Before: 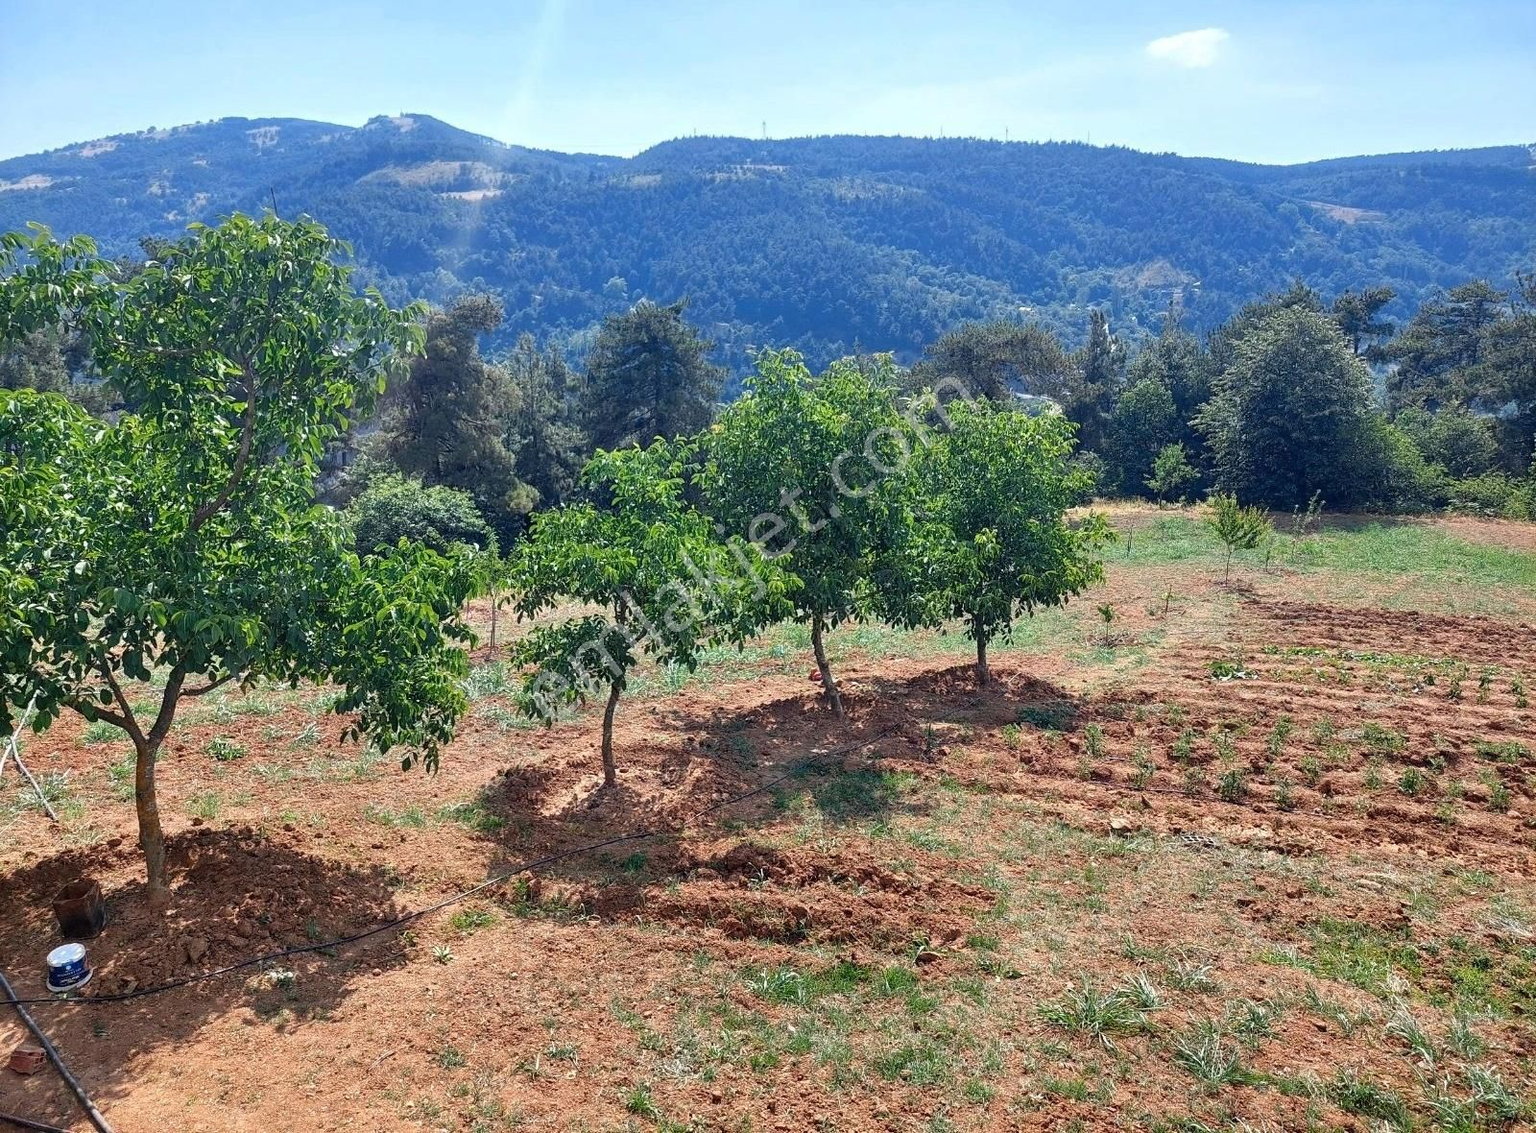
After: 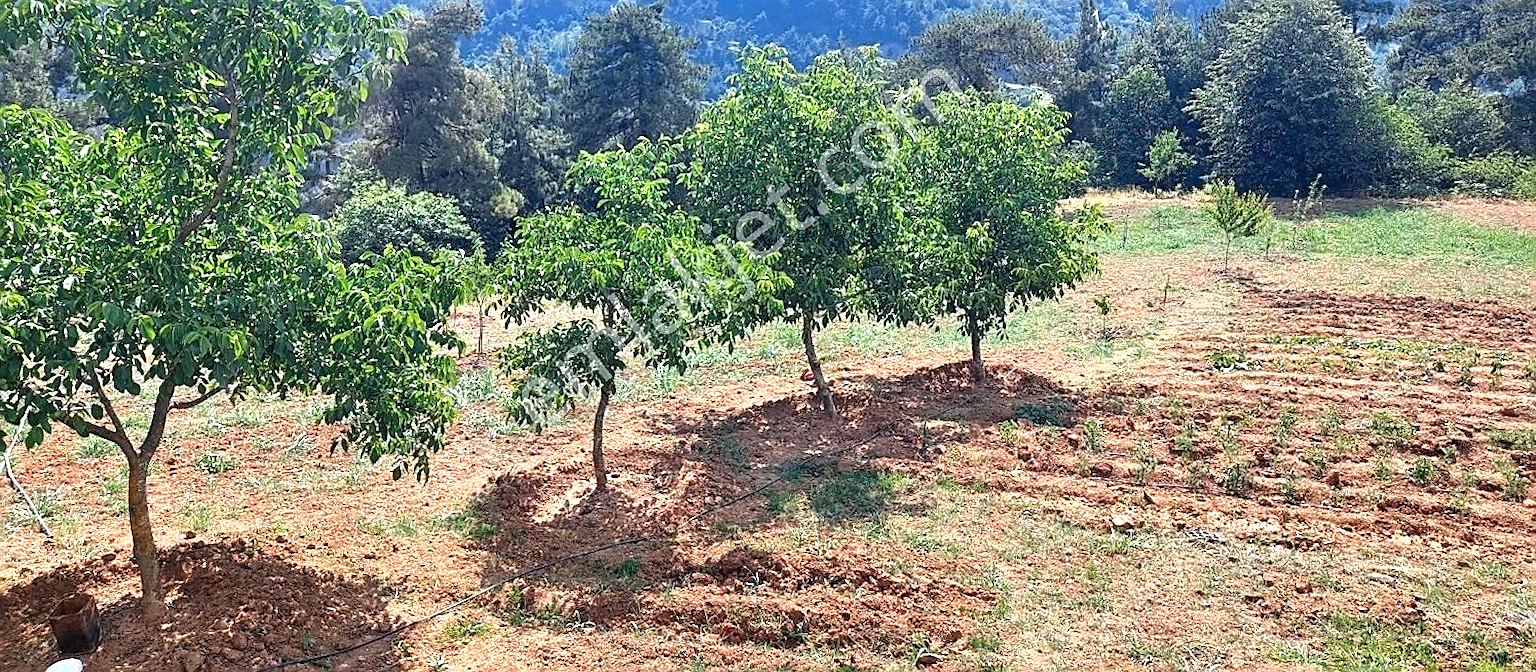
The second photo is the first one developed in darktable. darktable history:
exposure: black level correction 0, exposure 0.7 EV, compensate exposure bias true, compensate highlight preservation false
crop and rotate: top 25.357%, bottom 13.942%
rotate and perspective: rotation -1.32°, lens shift (horizontal) -0.031, crop left 0.015, crop right 0.985, crop top 0.047, crop bottom 0.982
sharpen: on, module defaults
